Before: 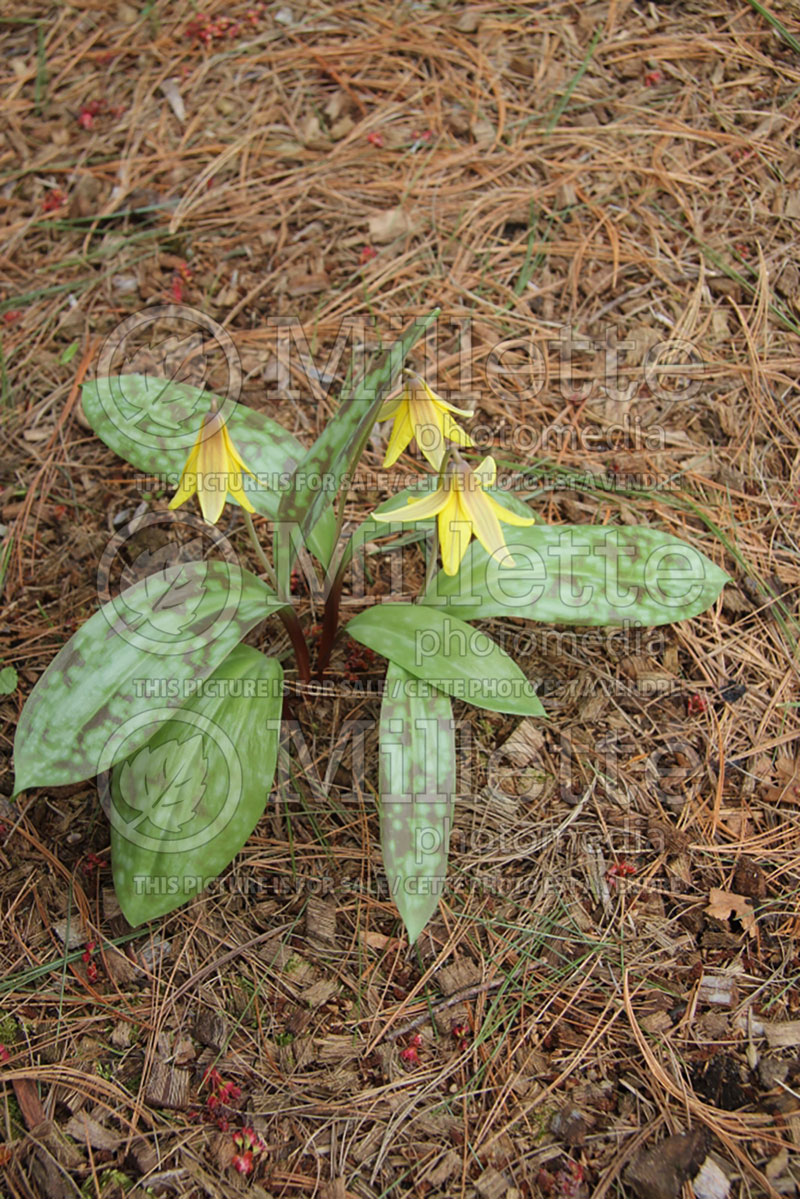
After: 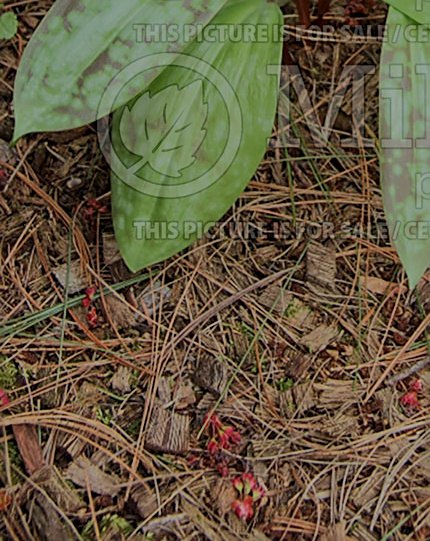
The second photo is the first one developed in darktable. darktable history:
tone equalizer: -8 EV -0.032 EV, -7 EV 0.024 EV, -6 EV -0.007 EV, -5 EV 0.006 EV, -4 EV -0.033 EV, -3 EV -0.235 EV, -2 EV -0.64 EV, -1 EV -1 EV, +0 EV -0.965 EV, edges refinement/feathering 500, mask exposure compensation -1.57 EV, preserve details no
local contrast: on, module defaults
crop and rotate: top 54.697%, right 46.183%, bottom 0.151%
sharpen: on, module defaults
shadows and highlights: white point adjustment -3.76, highlights -63.51, soften with gaussian
